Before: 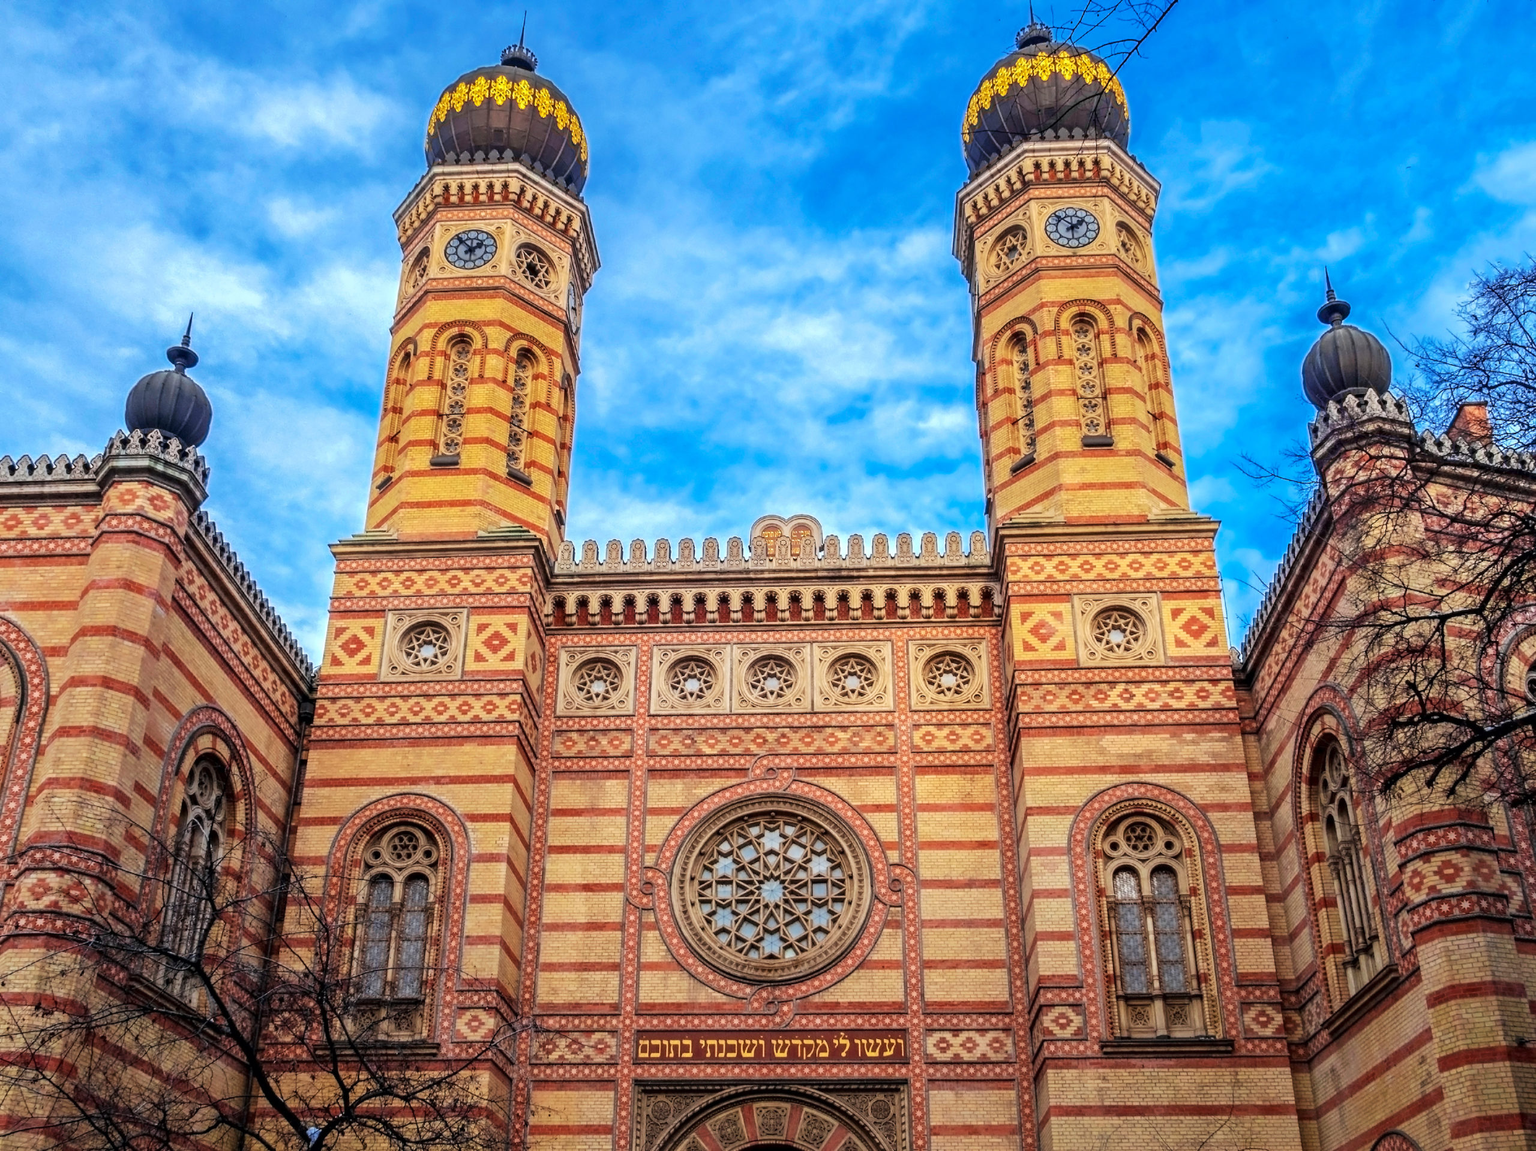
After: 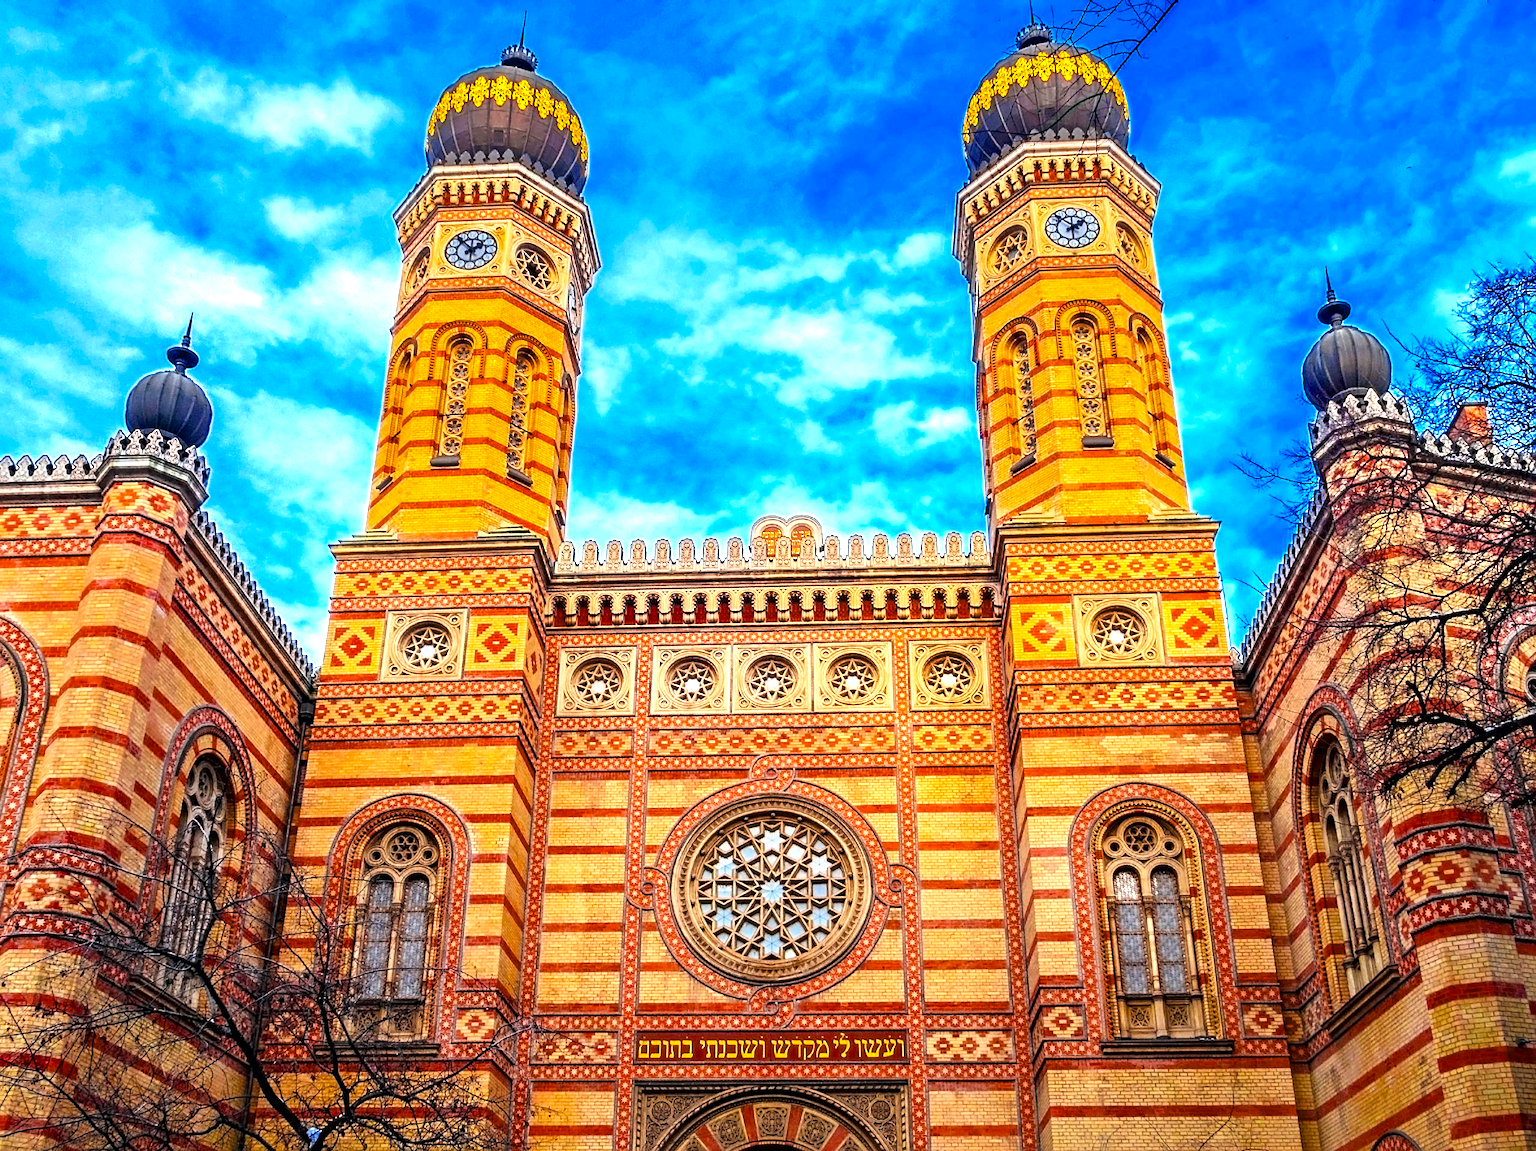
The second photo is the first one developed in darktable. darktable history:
exposure: black level correction 0, exposure 0.897 EV, compensate highlight preservation false
color balance rgb: highlights gain › chroma 1.046%, highlights gain › hue 60.13°, shadows fall-off 299.26%, white fulcrum 2 EV, highlights fall-off 299.561%, linear chroma grading › global chroma 9.792%, perceptual saturation grading › global saturation 19.645%, mask middle-gray fulcrum 99.804%, contrast gray fulcrum 38.294%, saturation formula JzAzBz (2021)
sharpen: radius 2.212, amount 0.379, threshold 0.08
